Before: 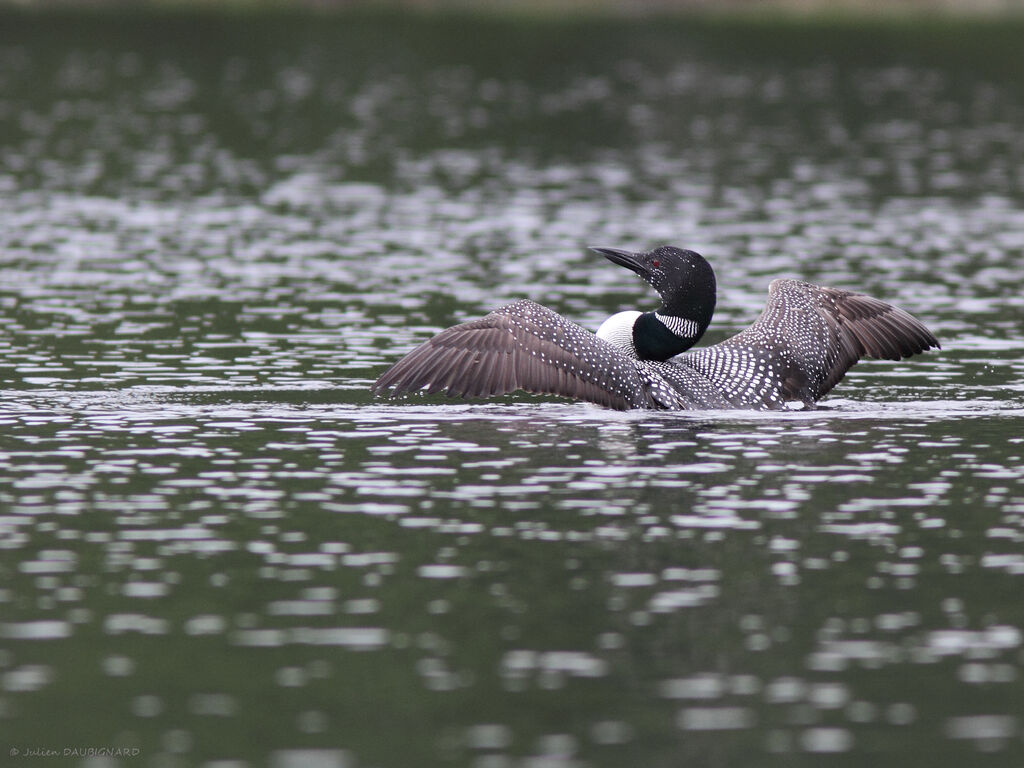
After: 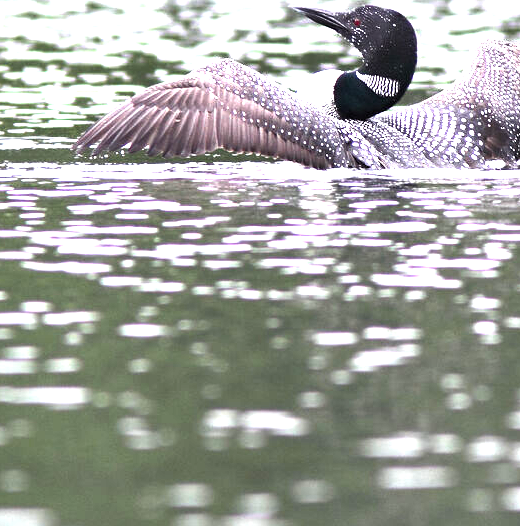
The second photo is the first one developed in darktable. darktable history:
exposure: exposure 0.664 EV, compensate highlight preservation false
crop and rotate: left 29.268%, top 31.441%, right 19.864%
shadows and highlights: shadows 36.36, highlights -27.44, highlights color adjustment 32.28%, soften with gaussian
levels: levels [0.012, 0.367, 0.697]
